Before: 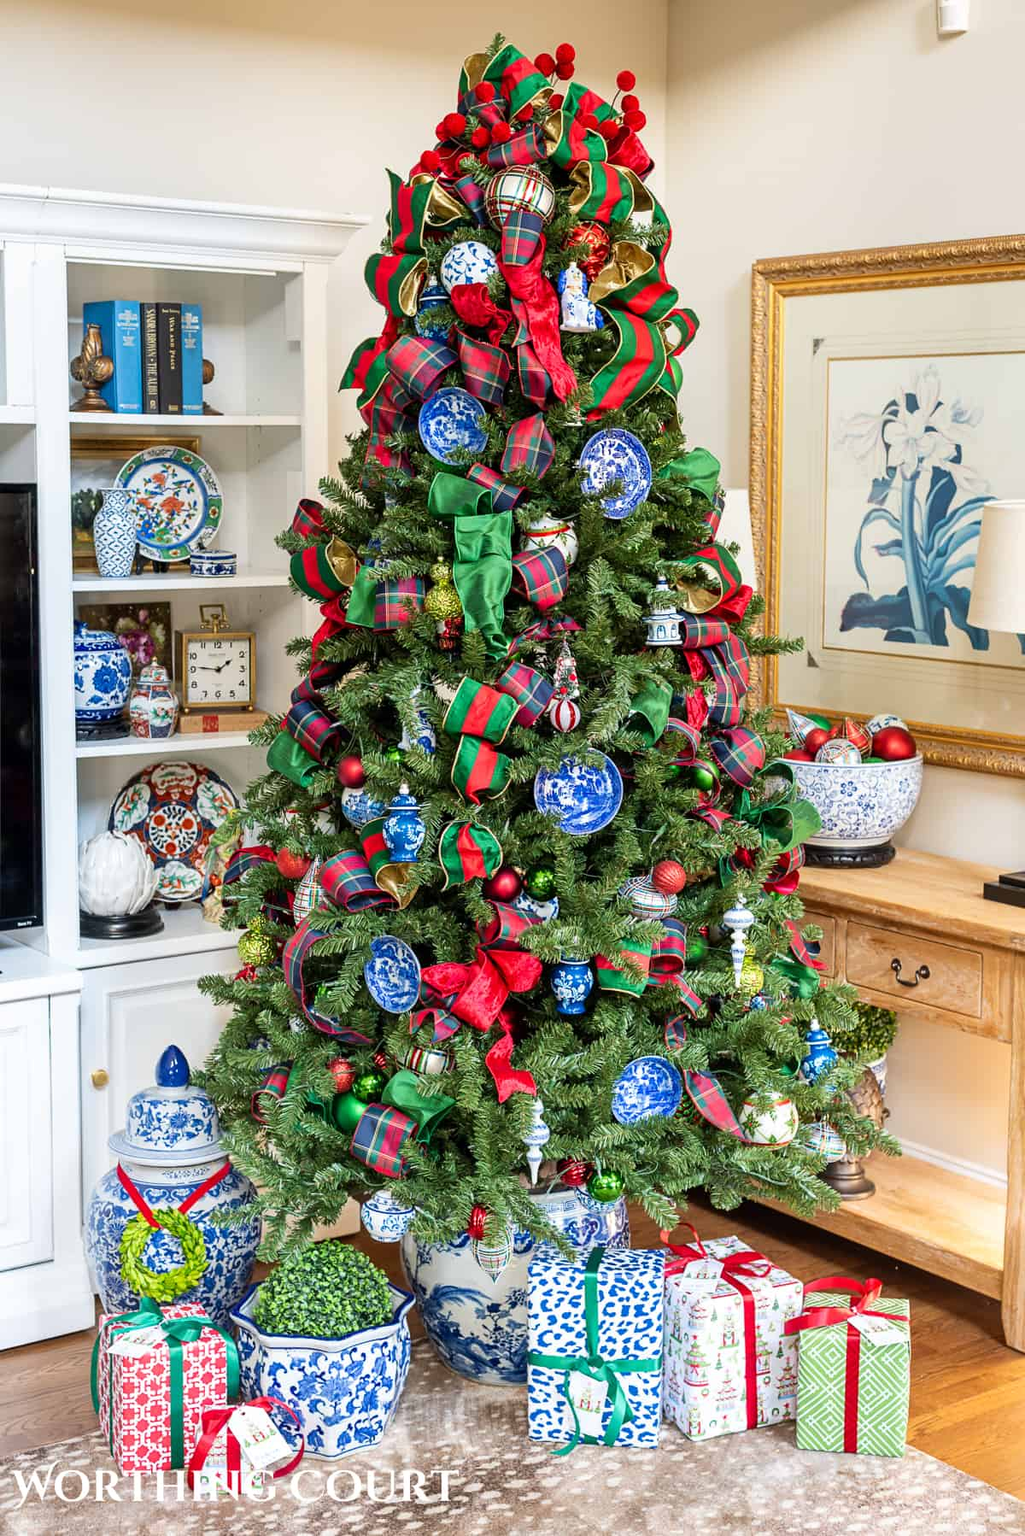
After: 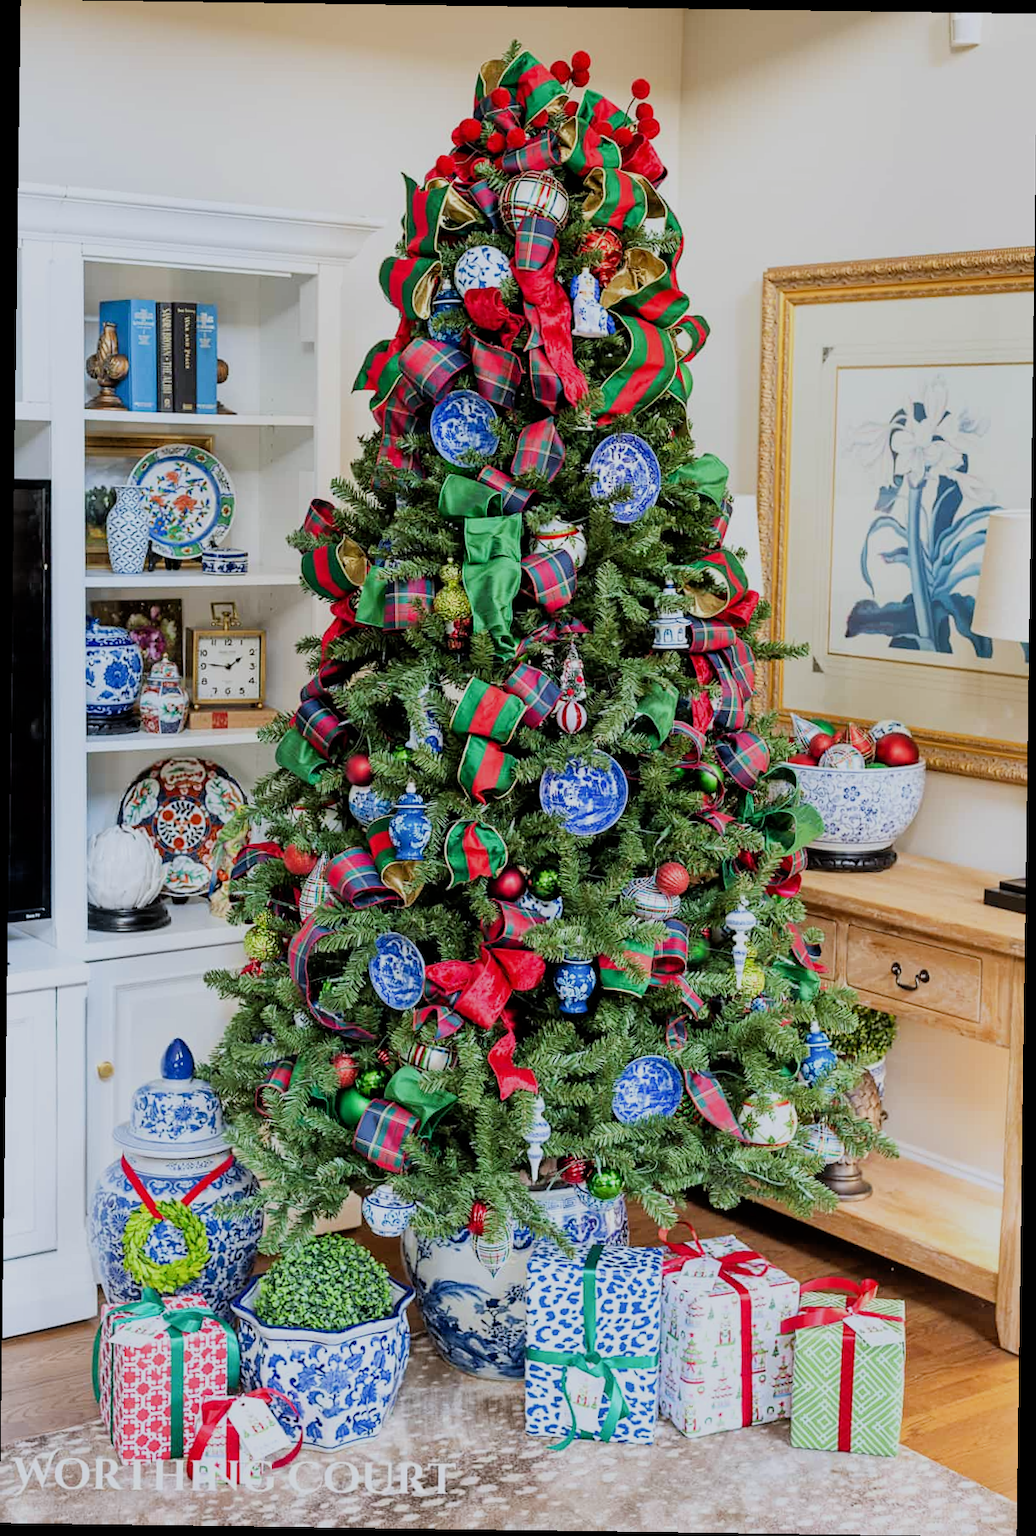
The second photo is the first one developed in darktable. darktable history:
rotate and perspective: rotation 0.8°, automatic cropping off
filmic rgb: black relative exposure -7.65 EV, white relative exposure 4.56 EV, hardness 3.61
white balance: red 0.967, blue 1.049
